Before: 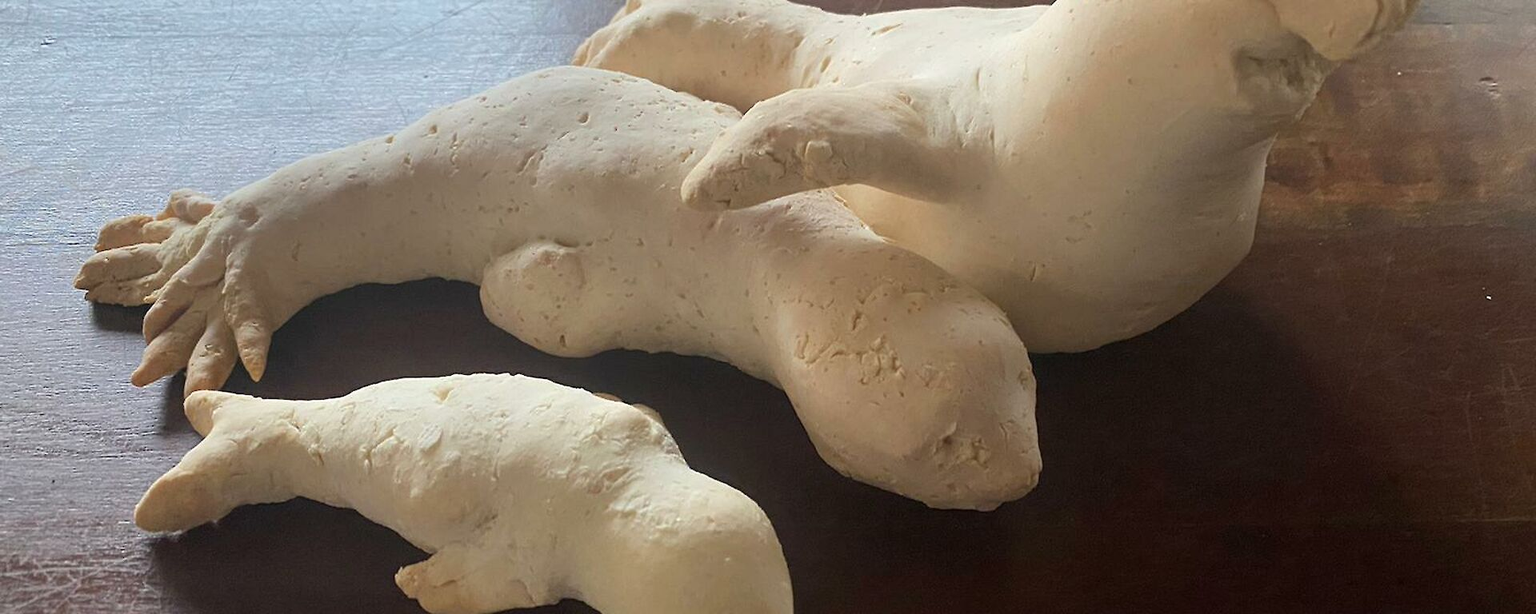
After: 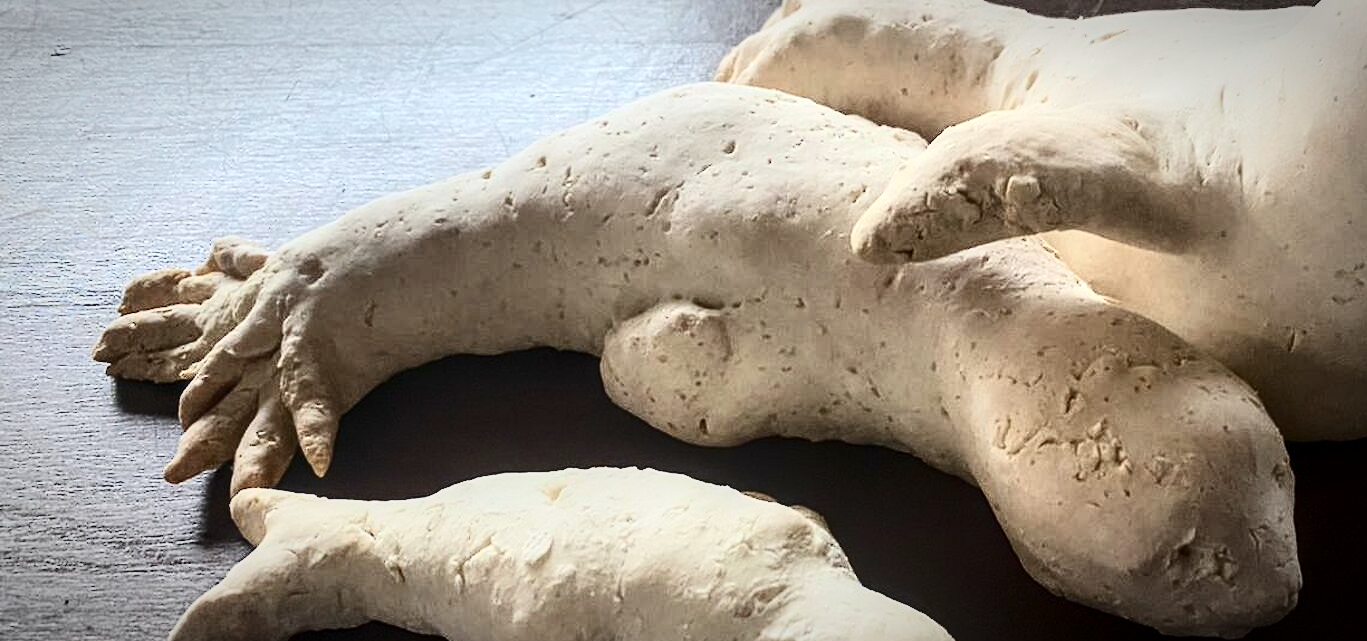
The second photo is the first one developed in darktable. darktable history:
crop: right 28.764%, bottom 16.522%
contrast brightness saturation: contrast 0.487, saturation -0.098
local contrast: detail 130%
vignetting: automatic ratio true
